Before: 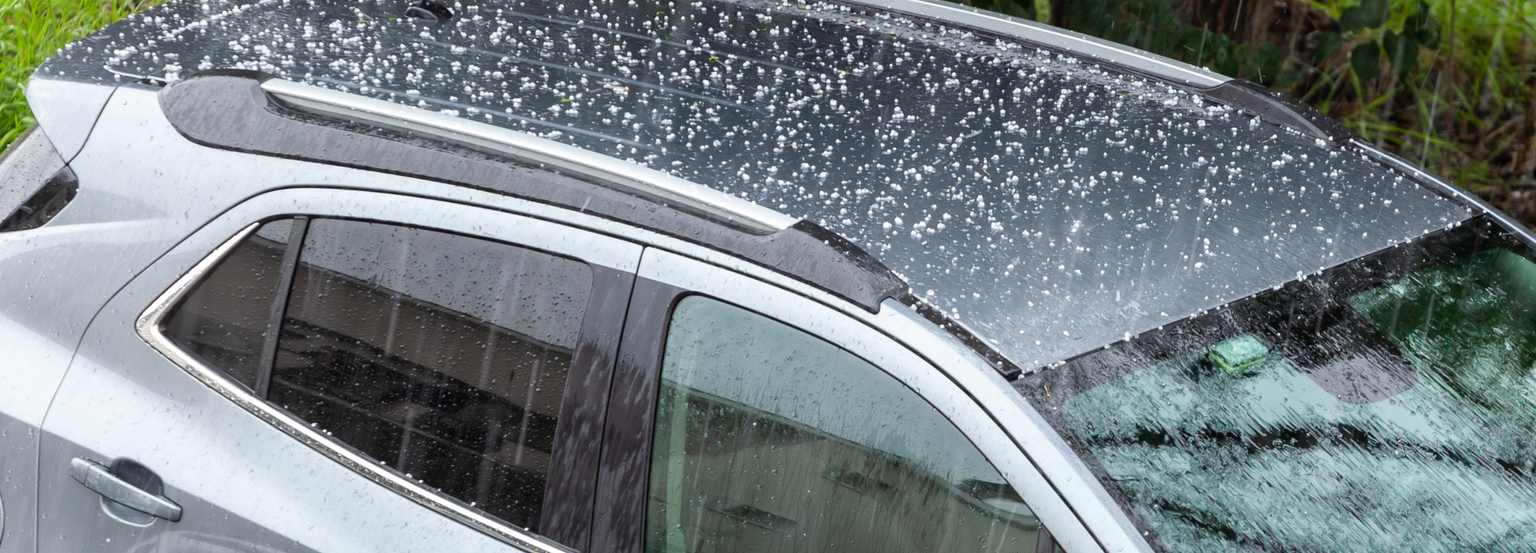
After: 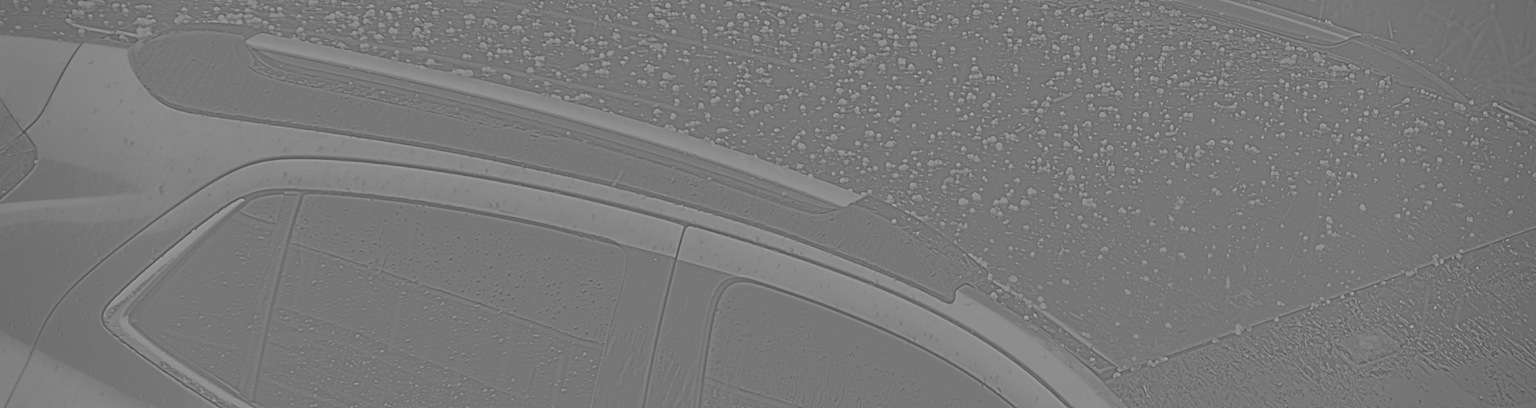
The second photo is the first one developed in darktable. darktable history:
highpass: sharpness 9.84%, contrast boost 9.94%
vignetting: fall-off radius 60.92%
exposure: black level correction 0, exposure 0.9 EV, compensate highlight preservation false
crop: left 3.015%, top 8.969%, right 9.647%, bottom 26.457%
